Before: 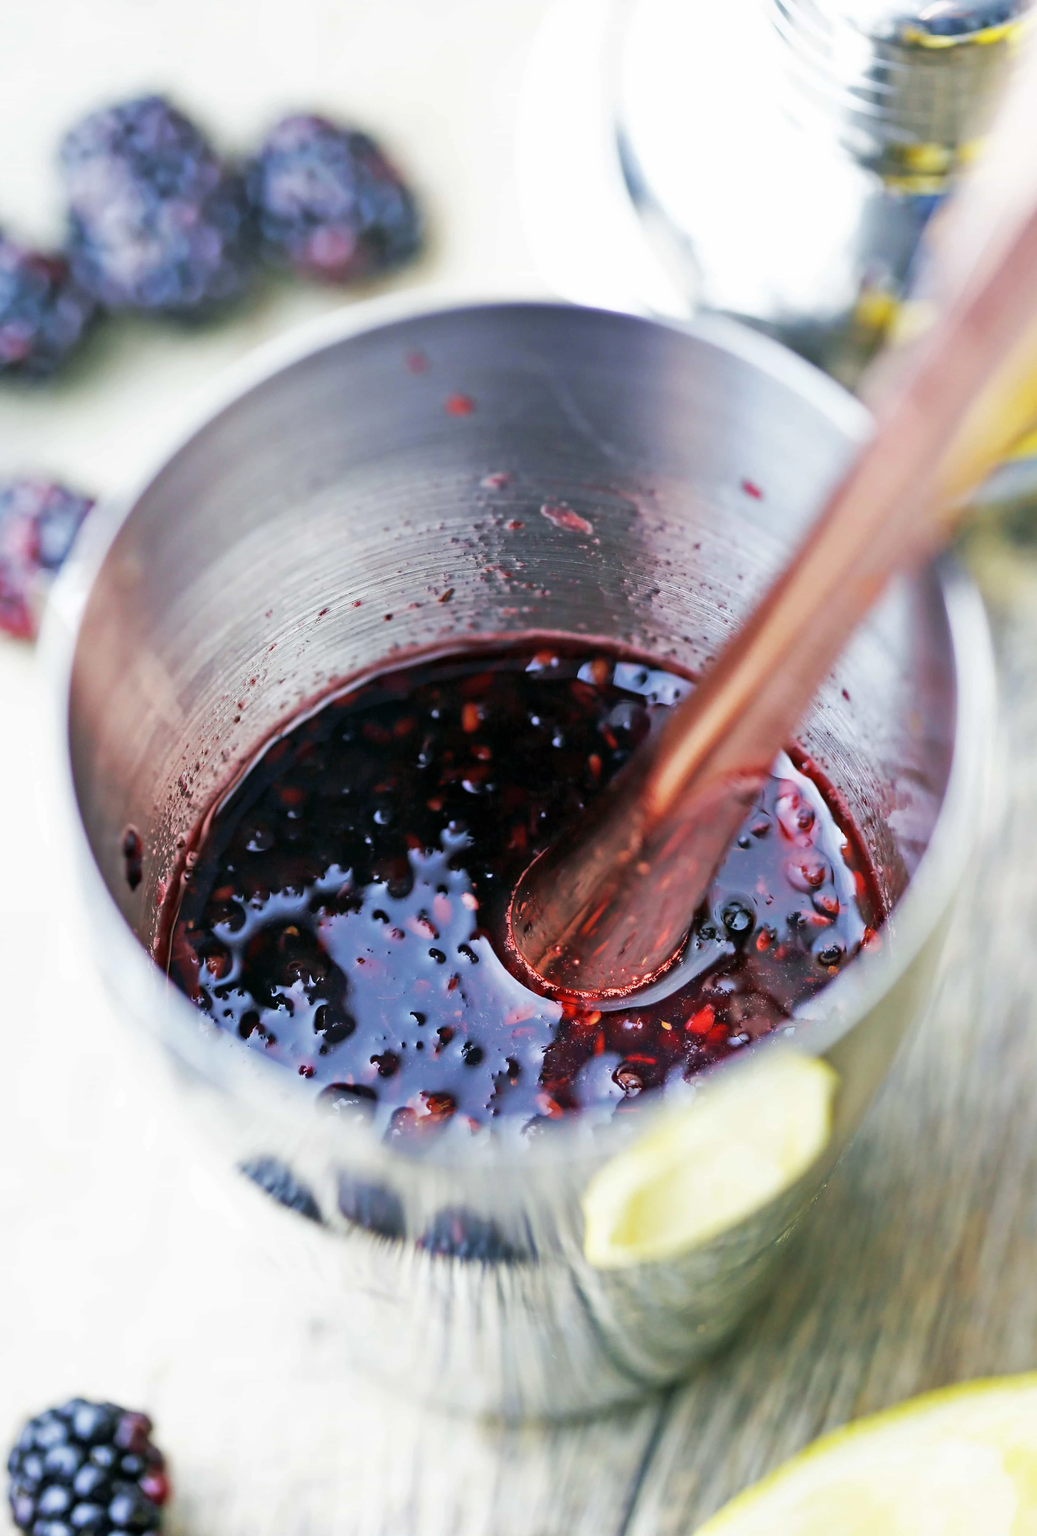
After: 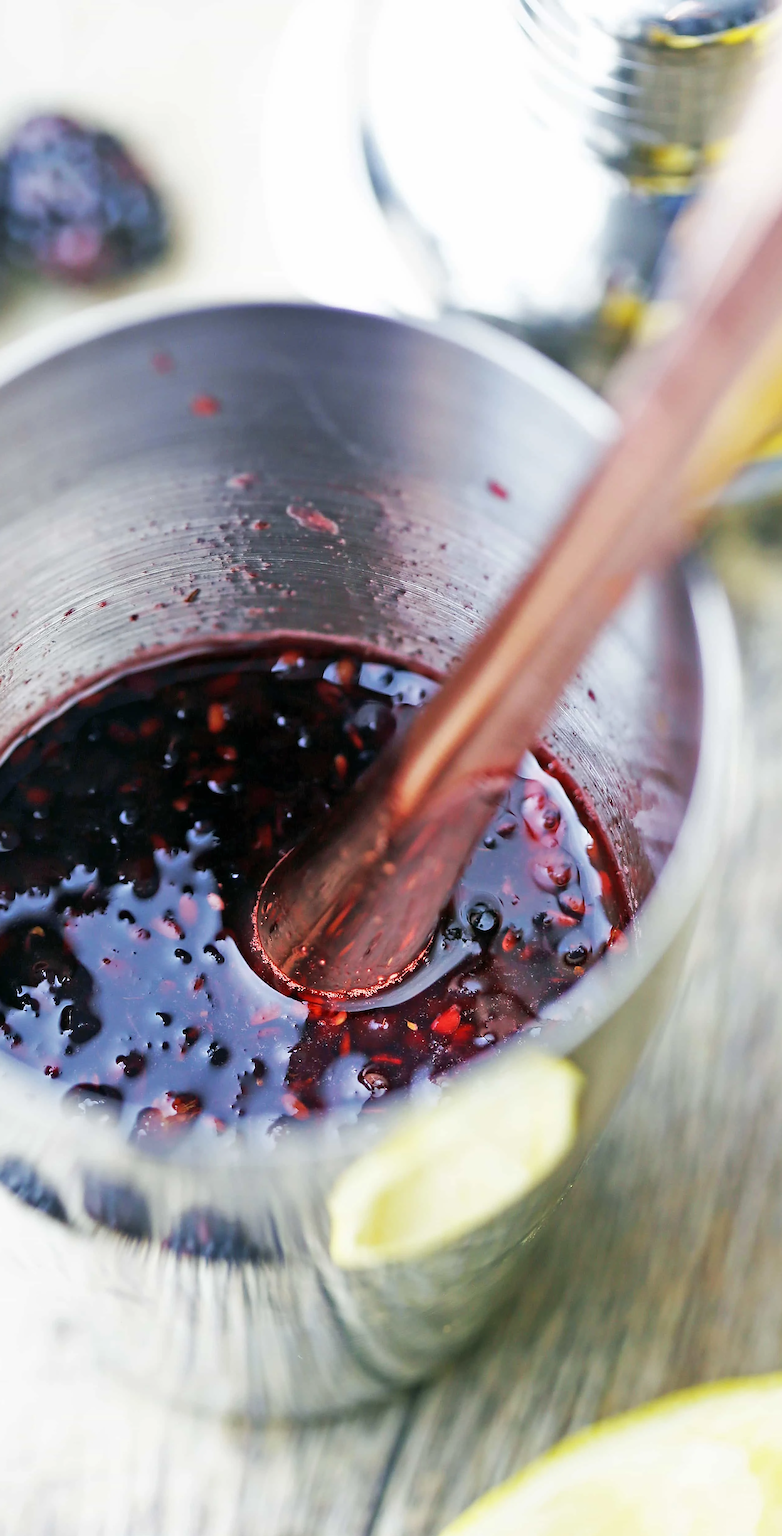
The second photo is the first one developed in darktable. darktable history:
crop and rotate: left 24.577%
sharpen: on, module defaults
